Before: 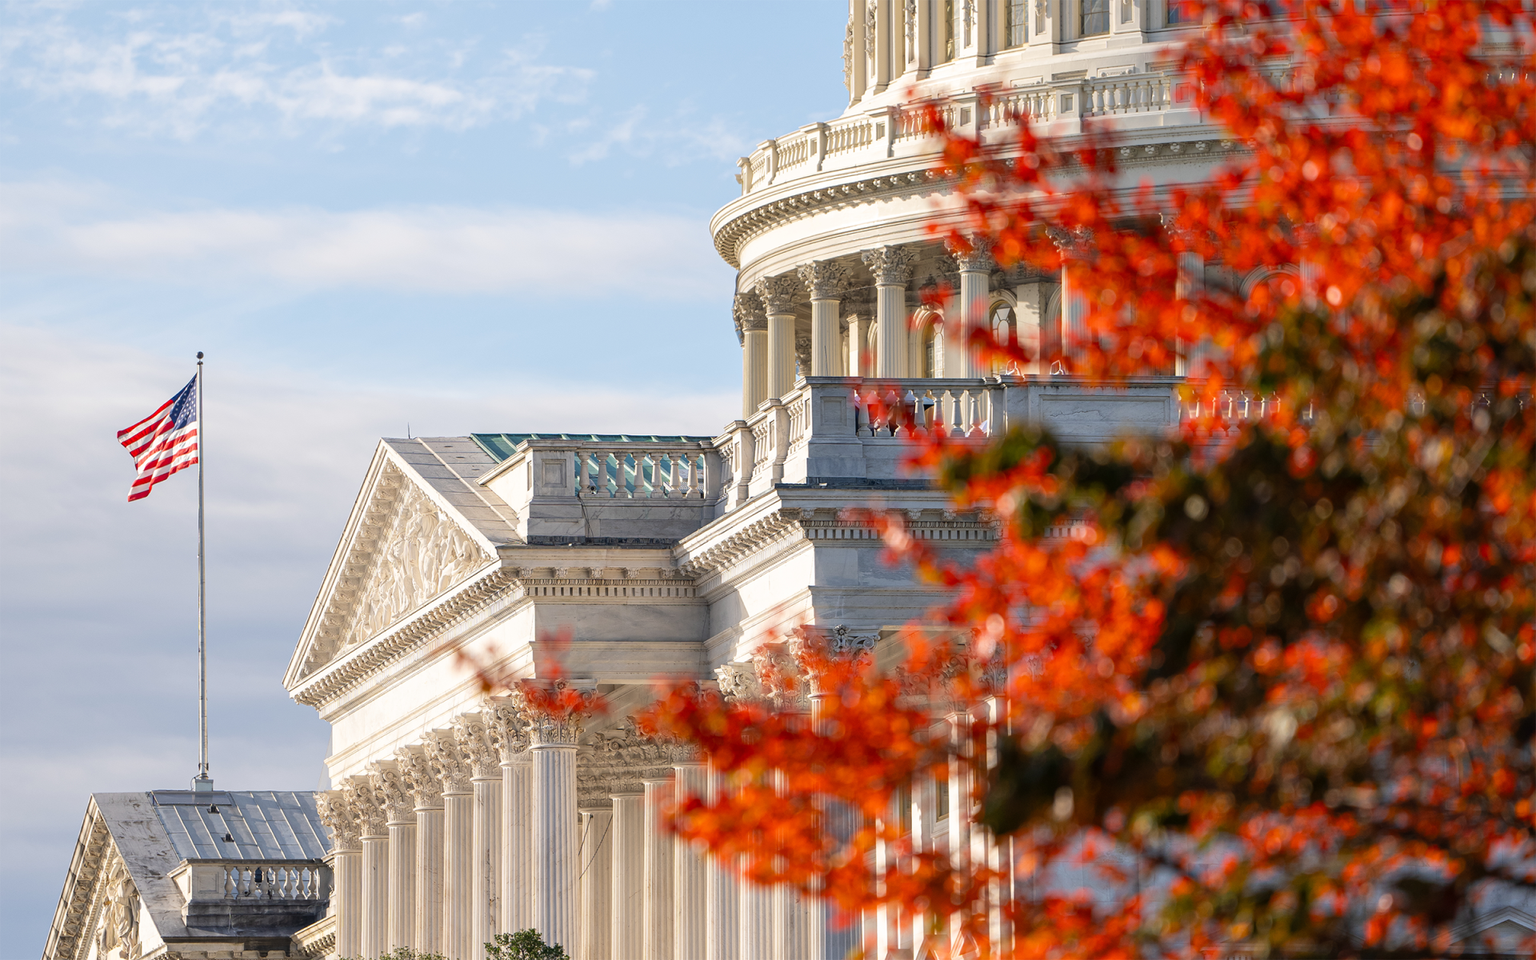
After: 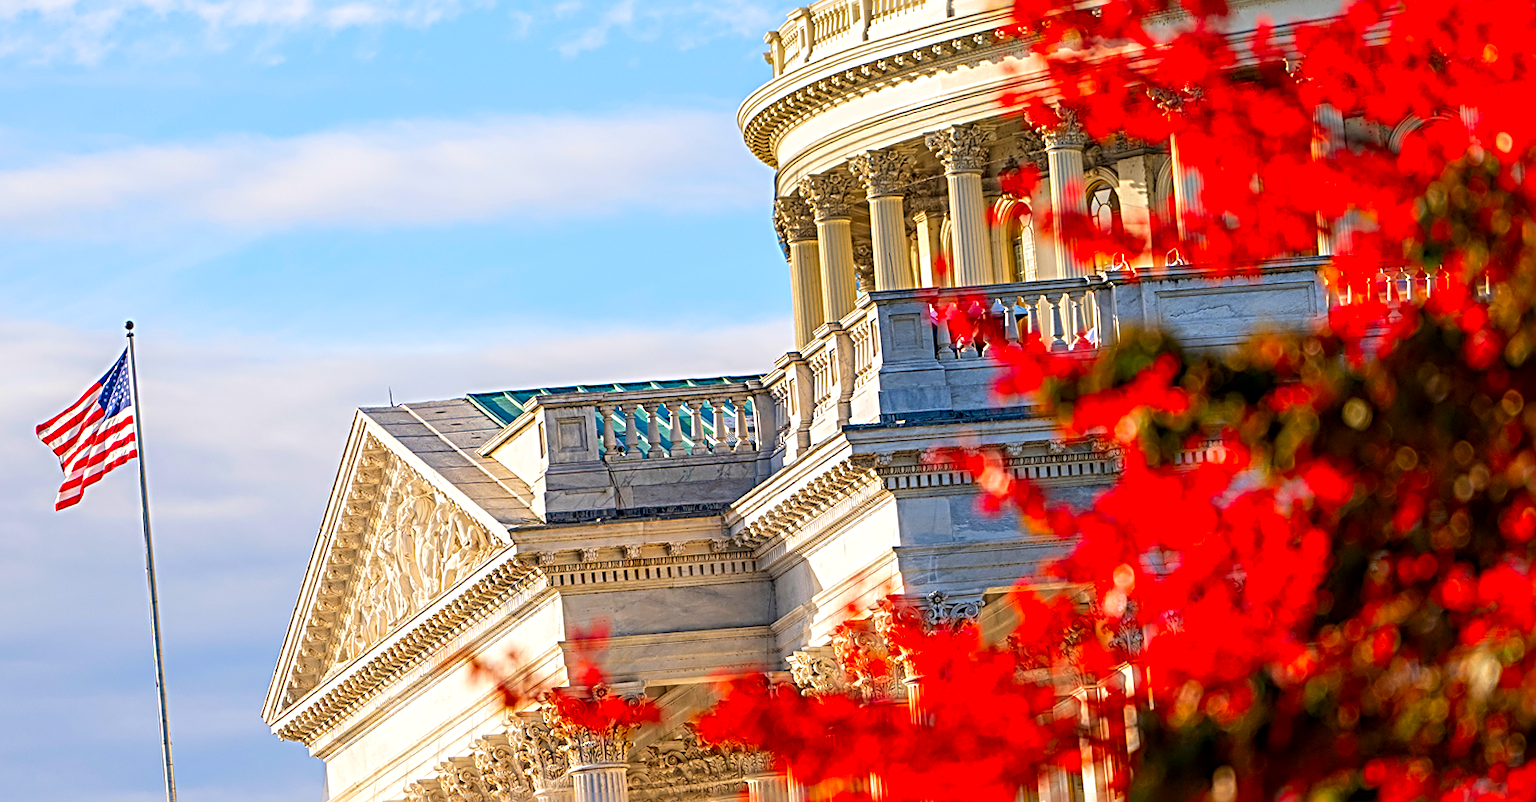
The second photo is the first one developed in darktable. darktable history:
crop and rotate: left 2.425%, top 11.305%, right 9.6%, bottom 15.08%
color correction: saturation 2.15
rotate and perspective: rotation -4.57°, crop left 0.054, crop right 0.944, crop top 0.087, crop bottom 0.914
local contrast: on, module defaults
sharpen: radius 3.69, amount 0.928
